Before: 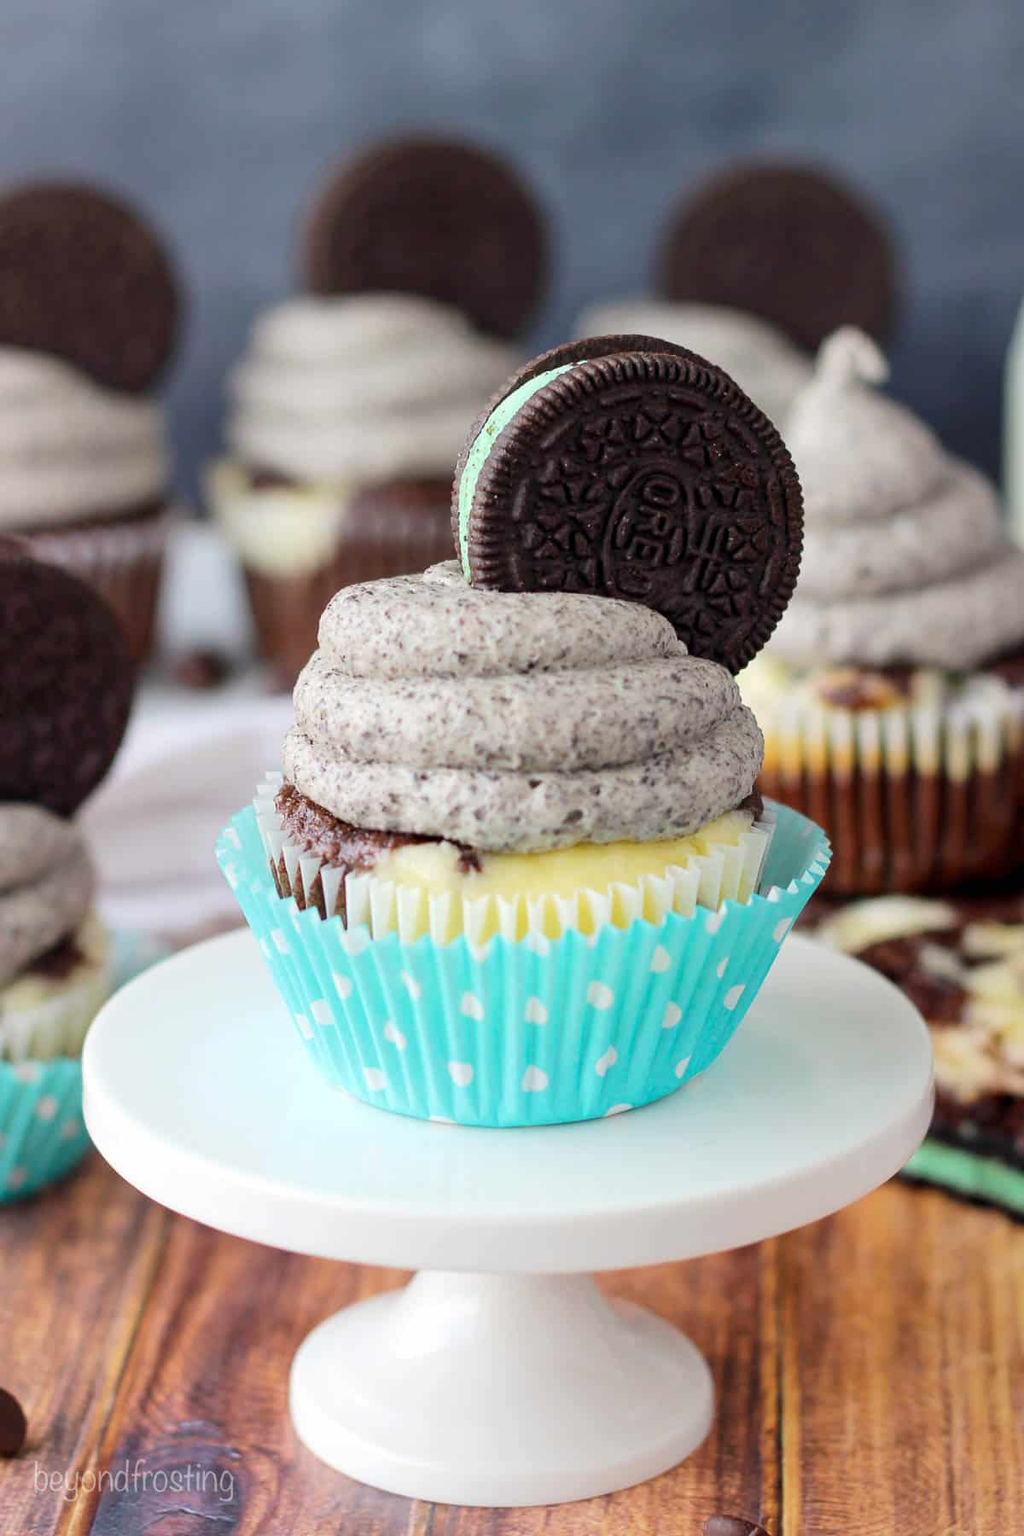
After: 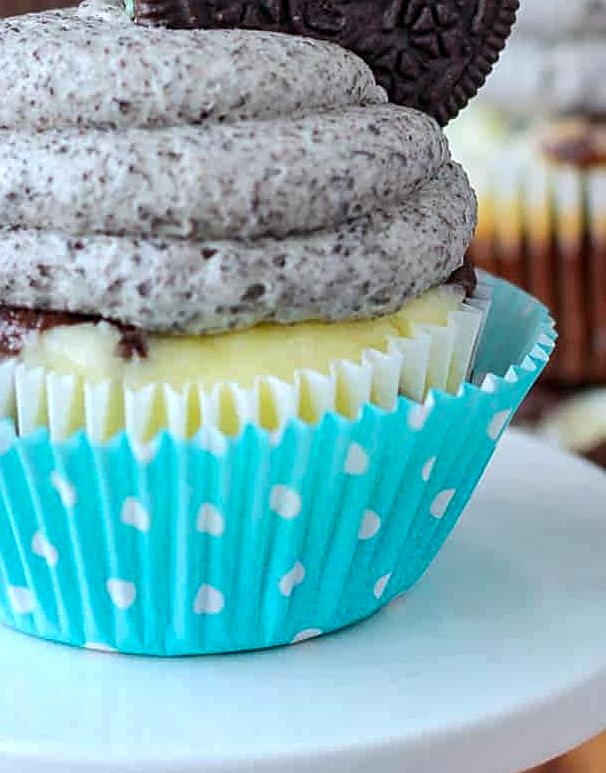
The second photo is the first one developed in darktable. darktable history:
levels: black 0.093%
shadows and highlights: soften with gaussian
crop: left 34.889%, top 36.971%, right 14.555%, bottom 20.035%
color calibration: illuminant custom, x 0.368, y 0.373, temperature 4337.11 K
sharpen: on, module defaults
local contrast: on, module defaults
